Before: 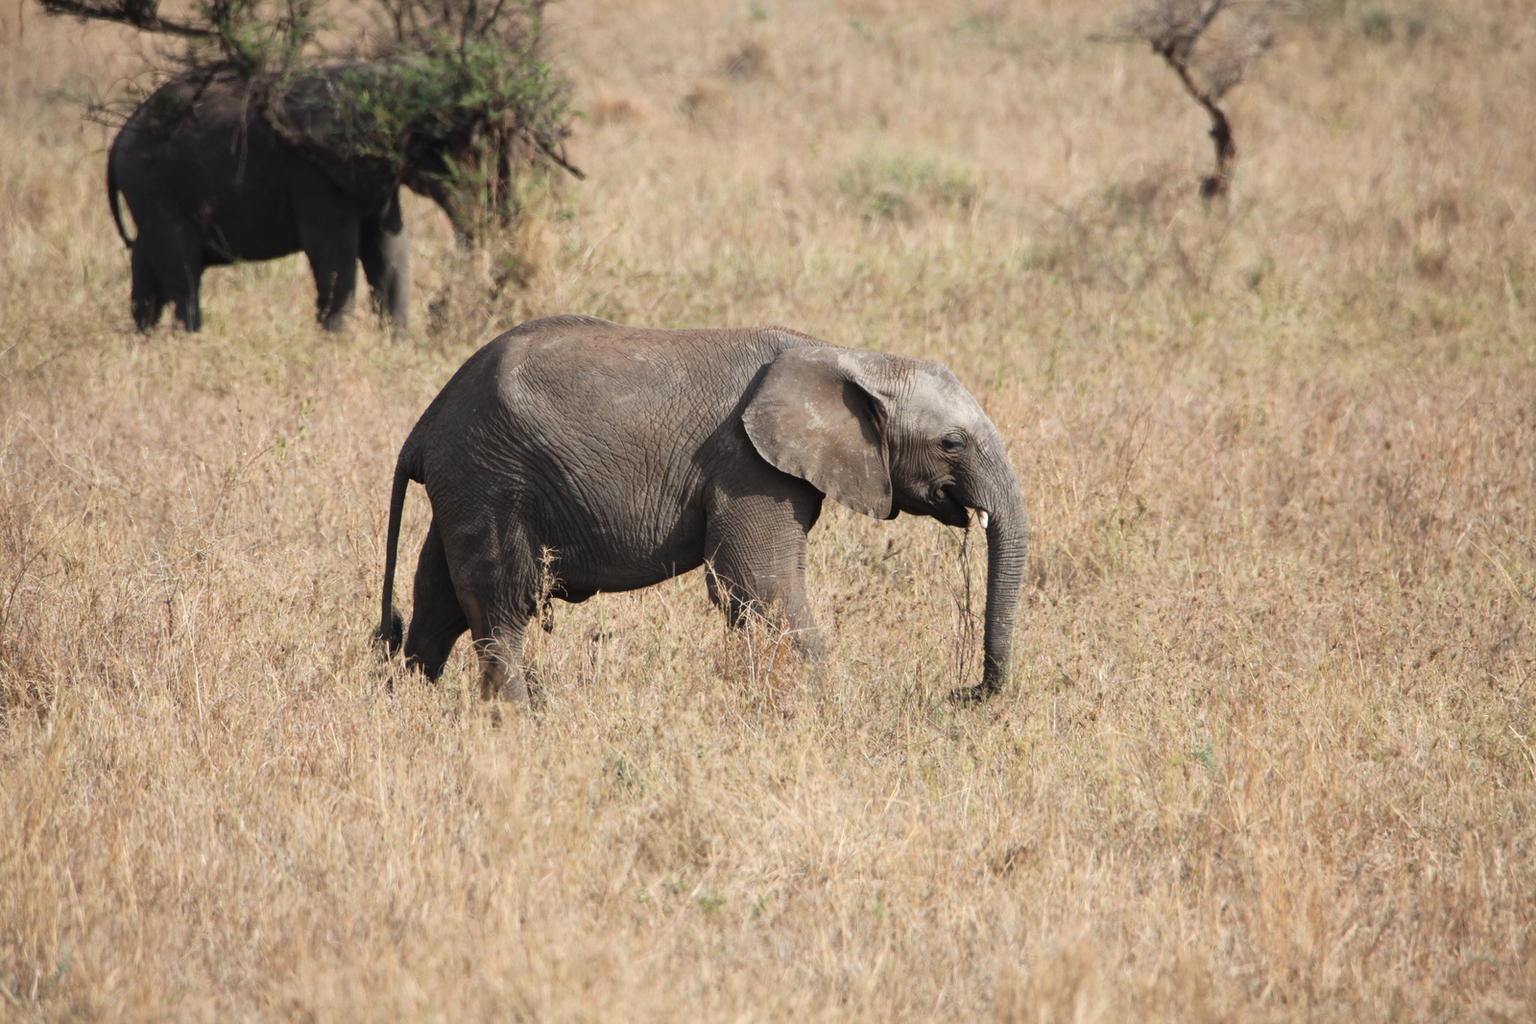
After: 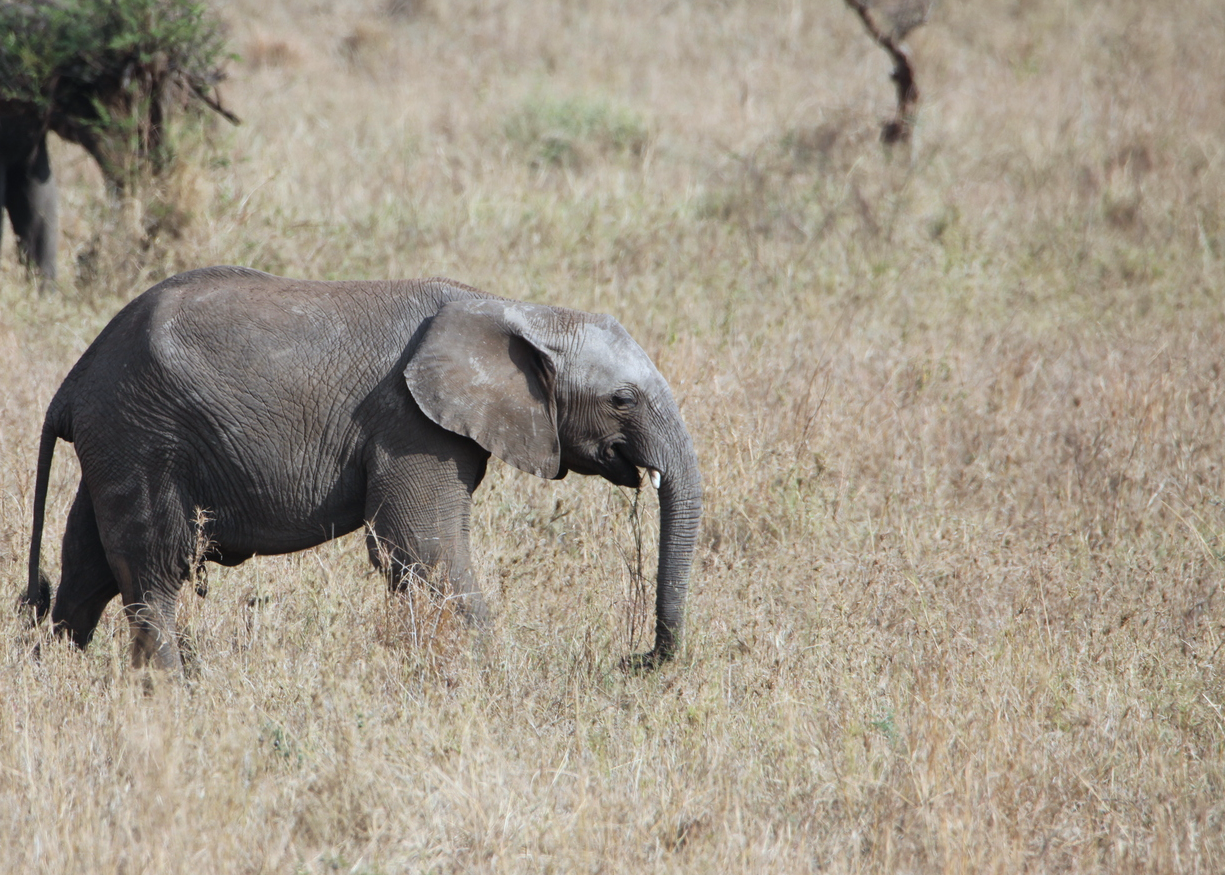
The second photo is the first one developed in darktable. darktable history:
white balance: red 0.924, blue 1.095
crop: left 23.095%, top 5.827%, bottom 11.854%
